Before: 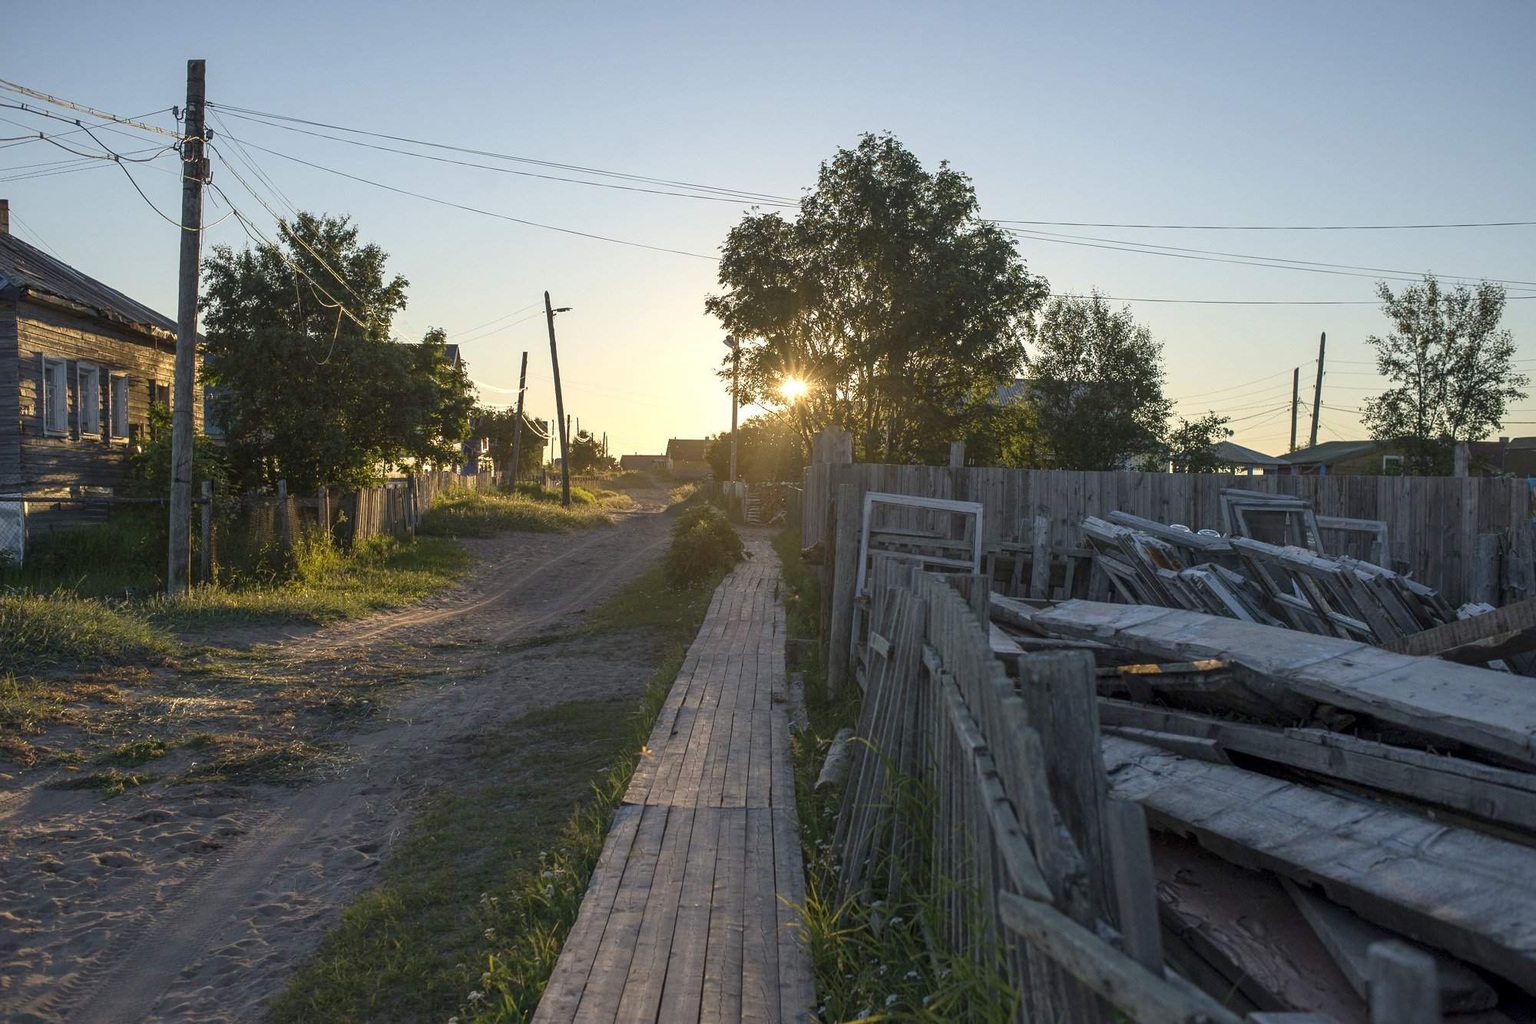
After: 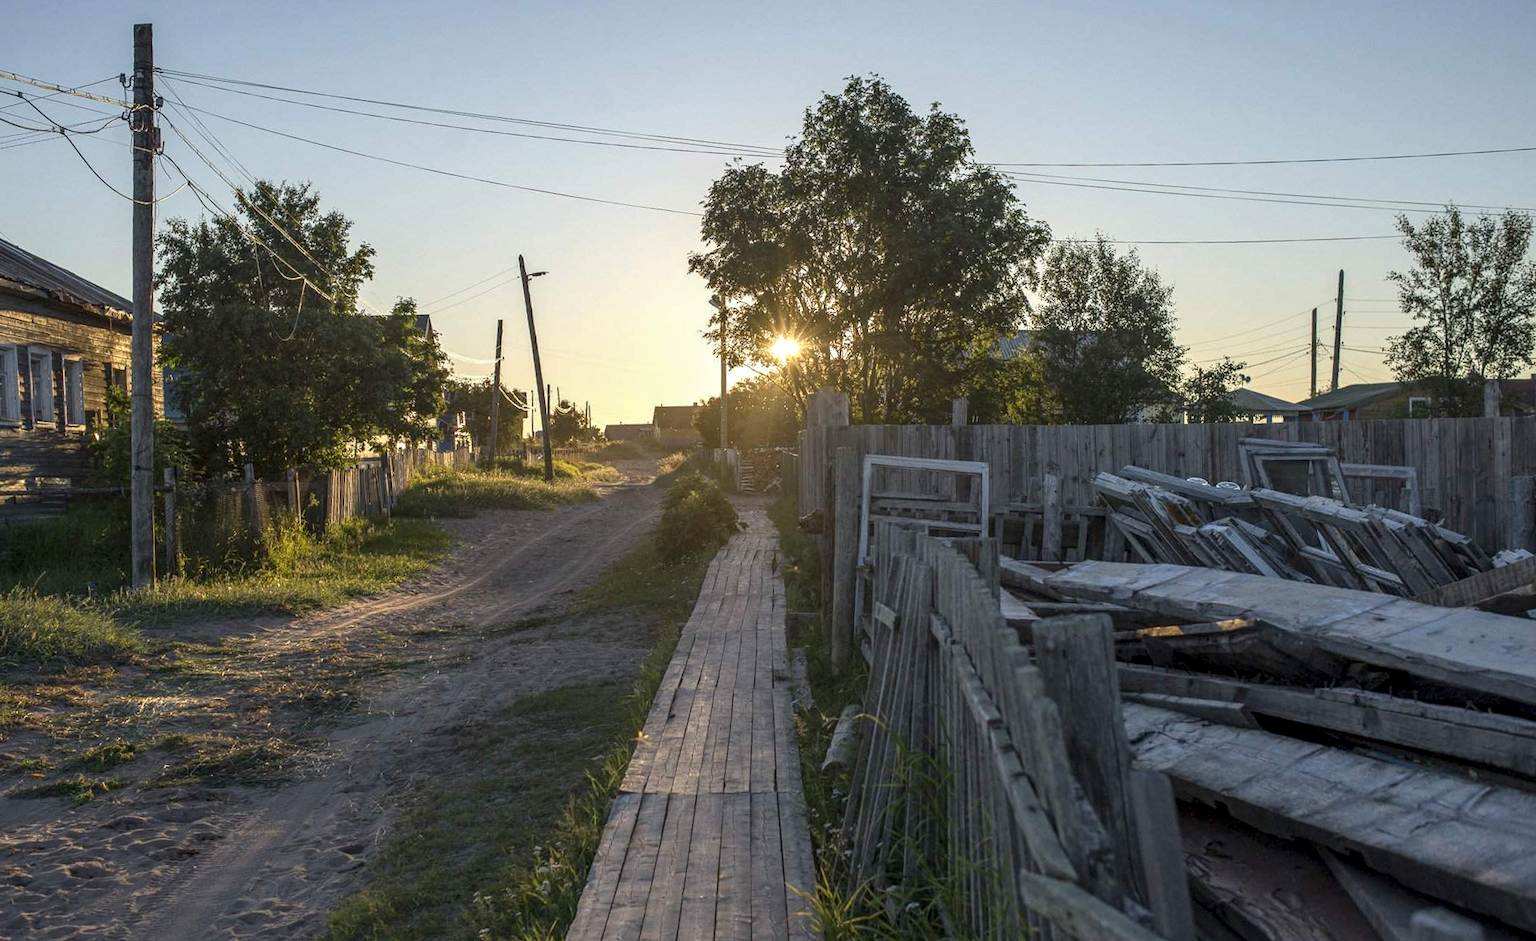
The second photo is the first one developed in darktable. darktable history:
local contrast: detail 130%
contrast brightness saturation: contrast -0.02, brightness -0.01, saturation 0.03
crop: left 1.964%, top 3.251%, right 1.122%, bottom 4.933%
rotate and perspective: rotation -2°, crop left 0.022, crop right 0.978, crop top 0.049, crop bottom 0.951
